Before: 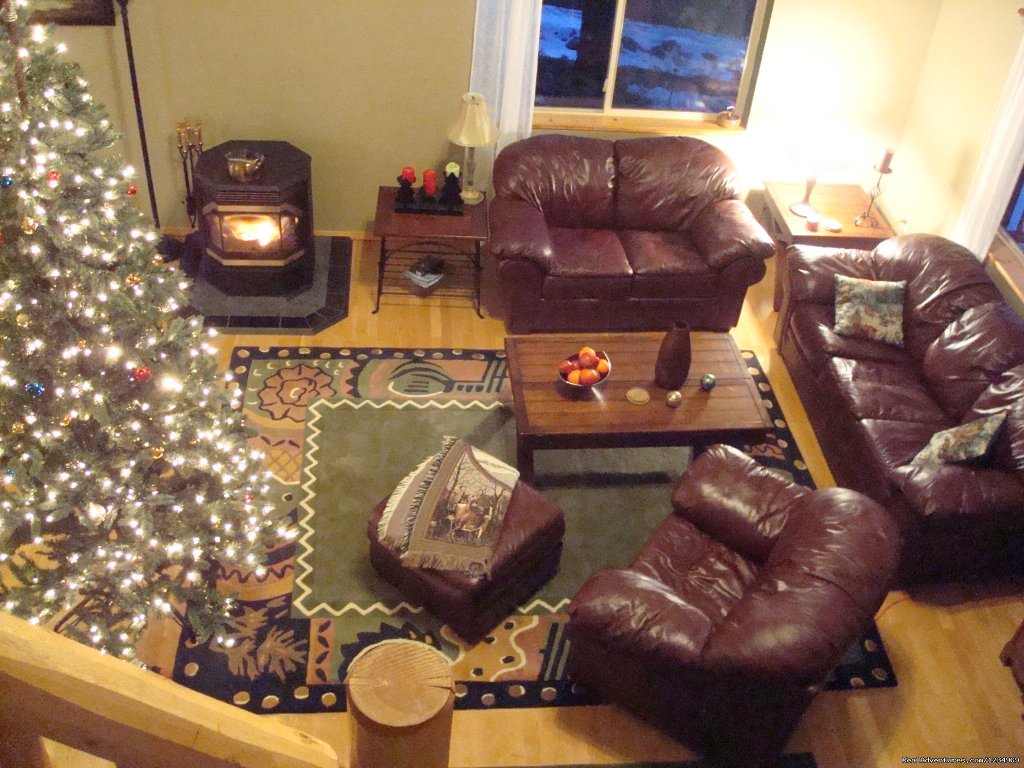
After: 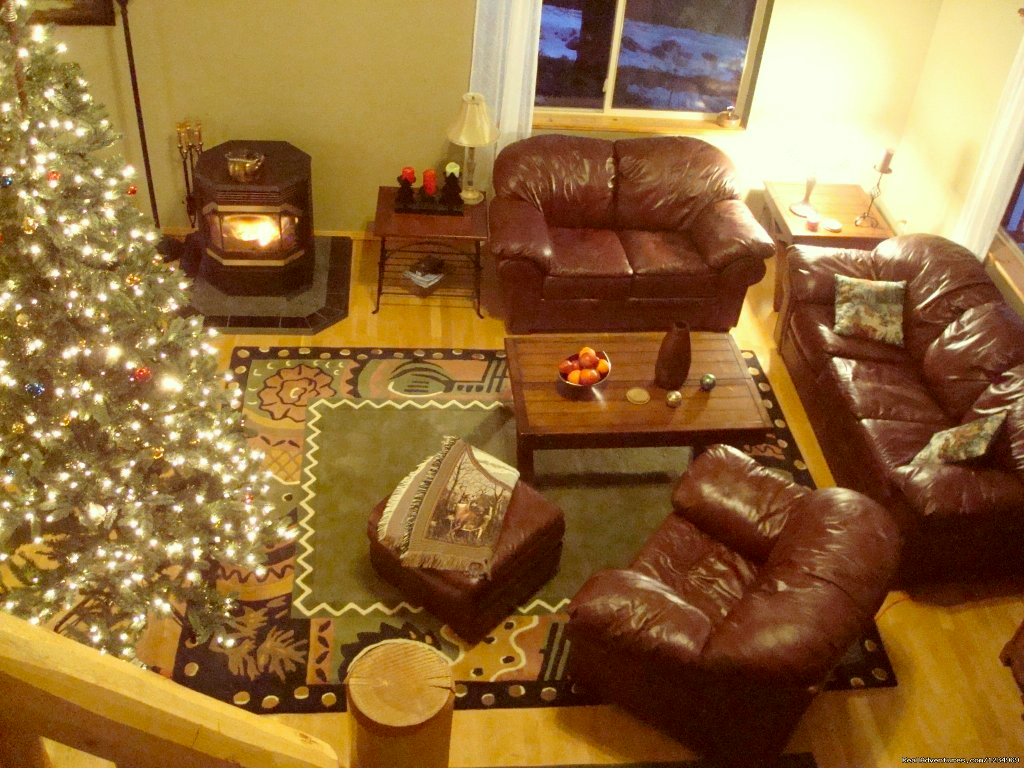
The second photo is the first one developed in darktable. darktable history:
color correction: highlights a* -5.23, highlights b* 9.8, shadows a* 9.56, shadows b* 24.65
